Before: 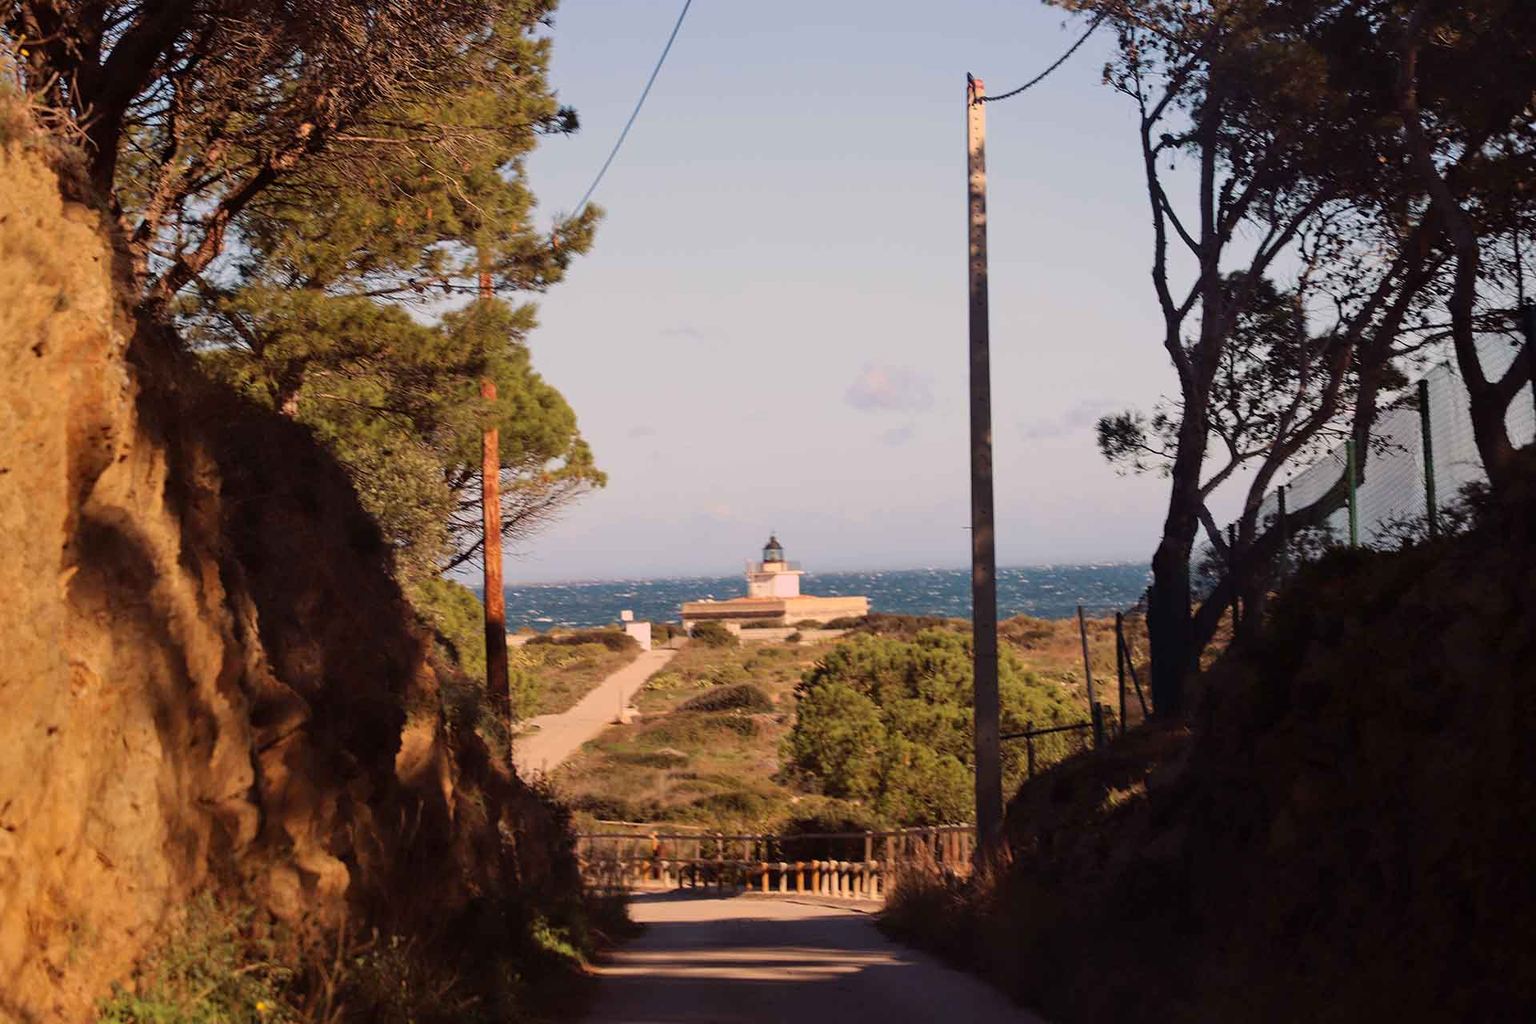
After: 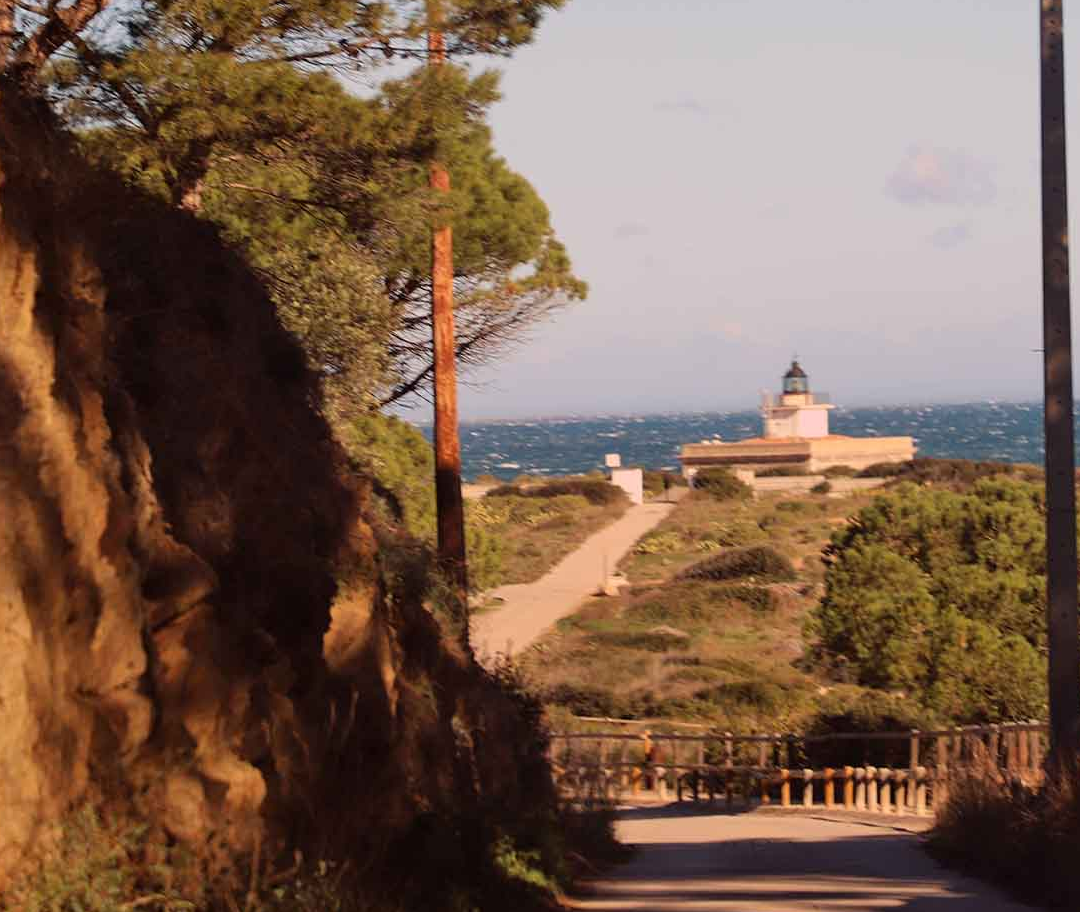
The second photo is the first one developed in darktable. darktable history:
crop: left 8.953%, top 24.165%, right 34.785%, bottom 4.544%
